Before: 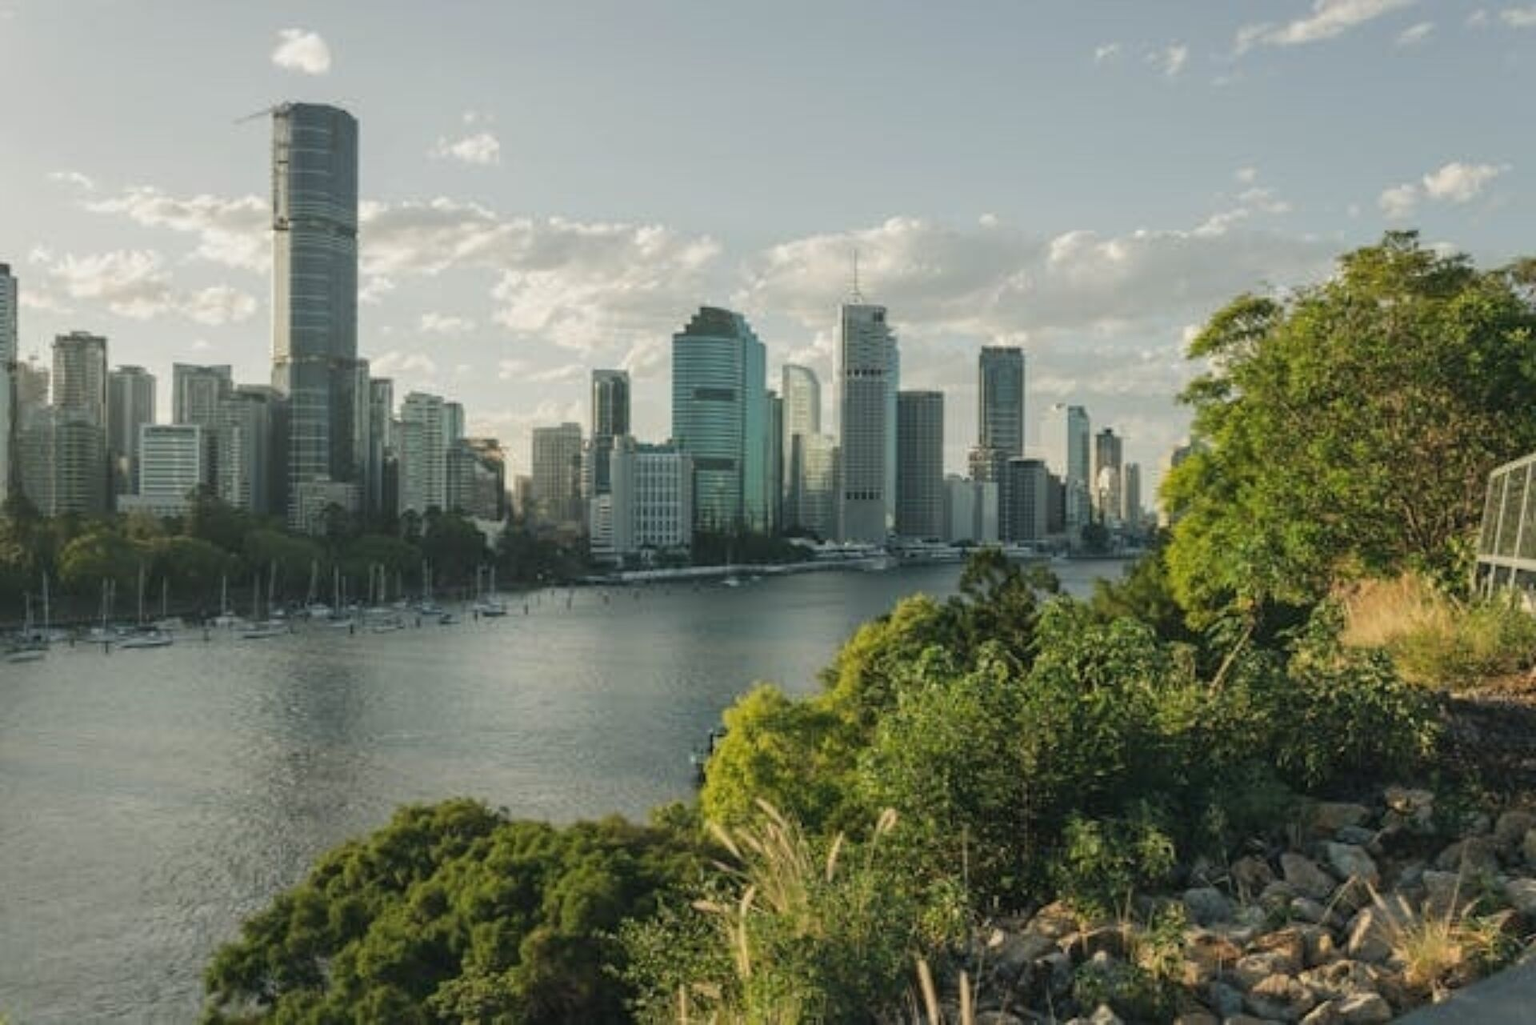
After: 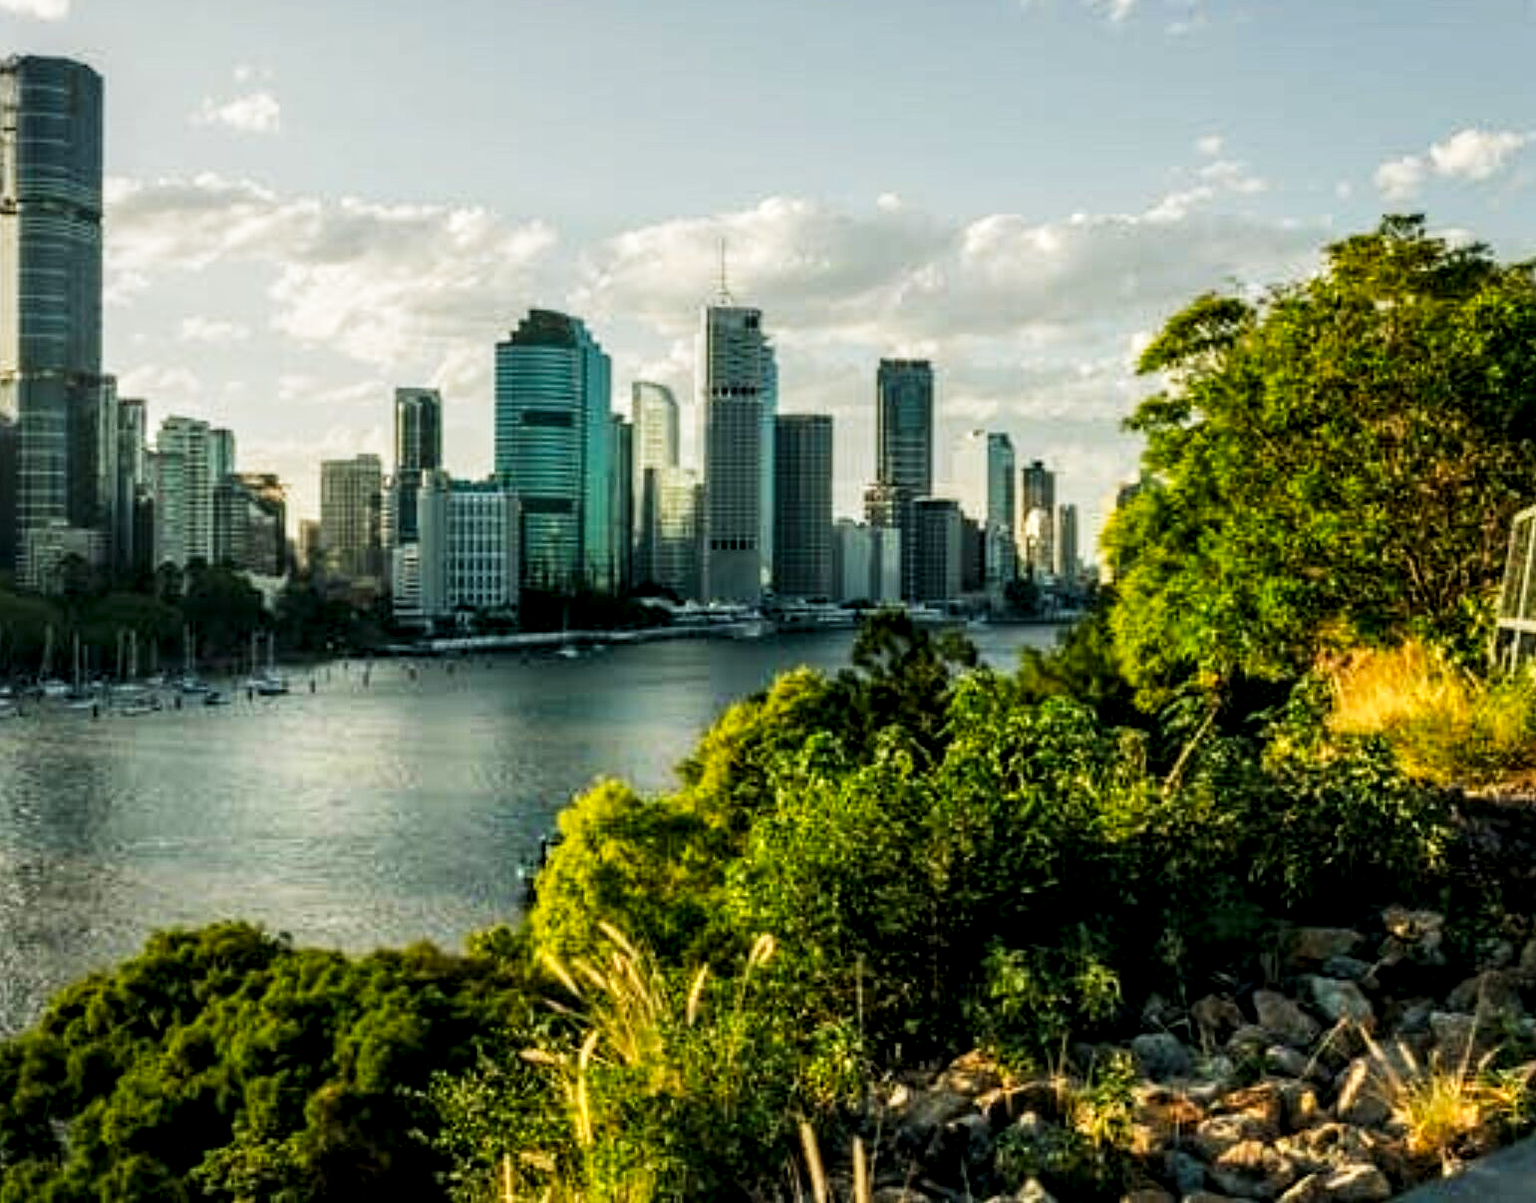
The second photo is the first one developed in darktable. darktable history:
color balance rgb: perceptual saturation grading › global saturation 30%
local contrast: detail 150%
crop and rotate: left 17.959%, top 5.771%, right 1.742%
sigmoid: contrast 1.93, skew 0.29, preserve hue 0%
